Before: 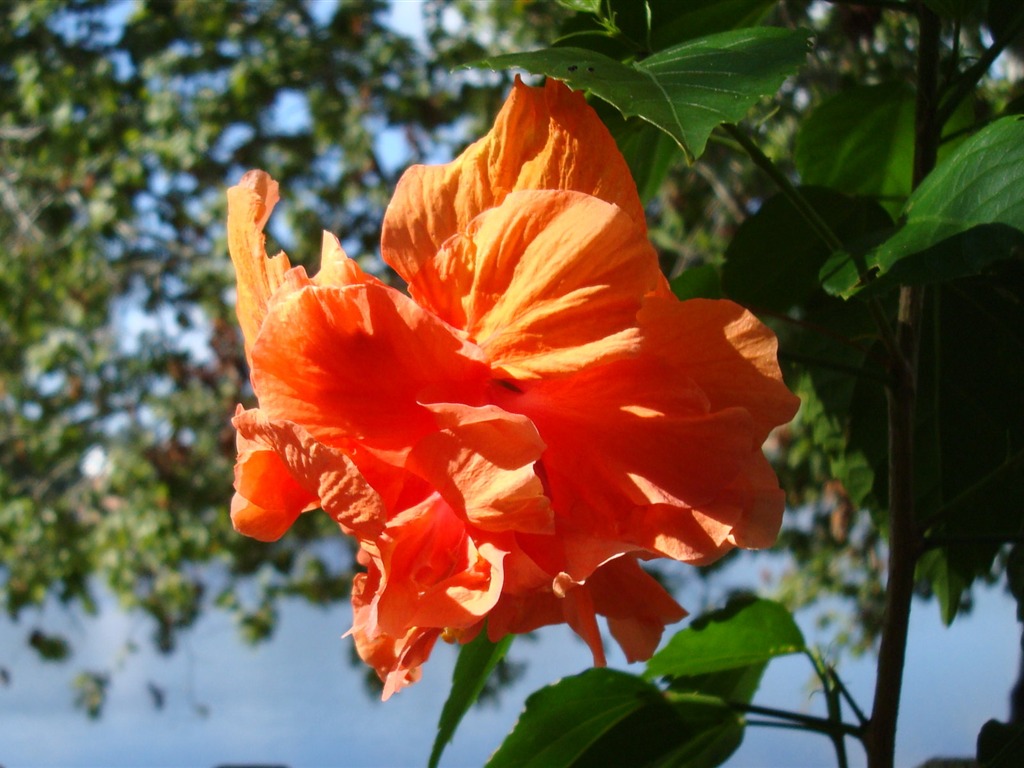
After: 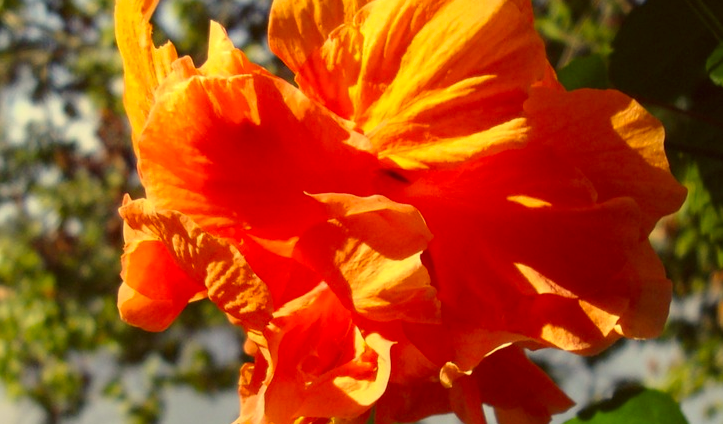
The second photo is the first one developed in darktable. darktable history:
crop: left 11.121%, top 27.392%, right 18.233%, bottom 17.277%
color correction: highlights a* -0.474, highlights b* 39.61, shadows a* 9.34, shadows b* -0.564
